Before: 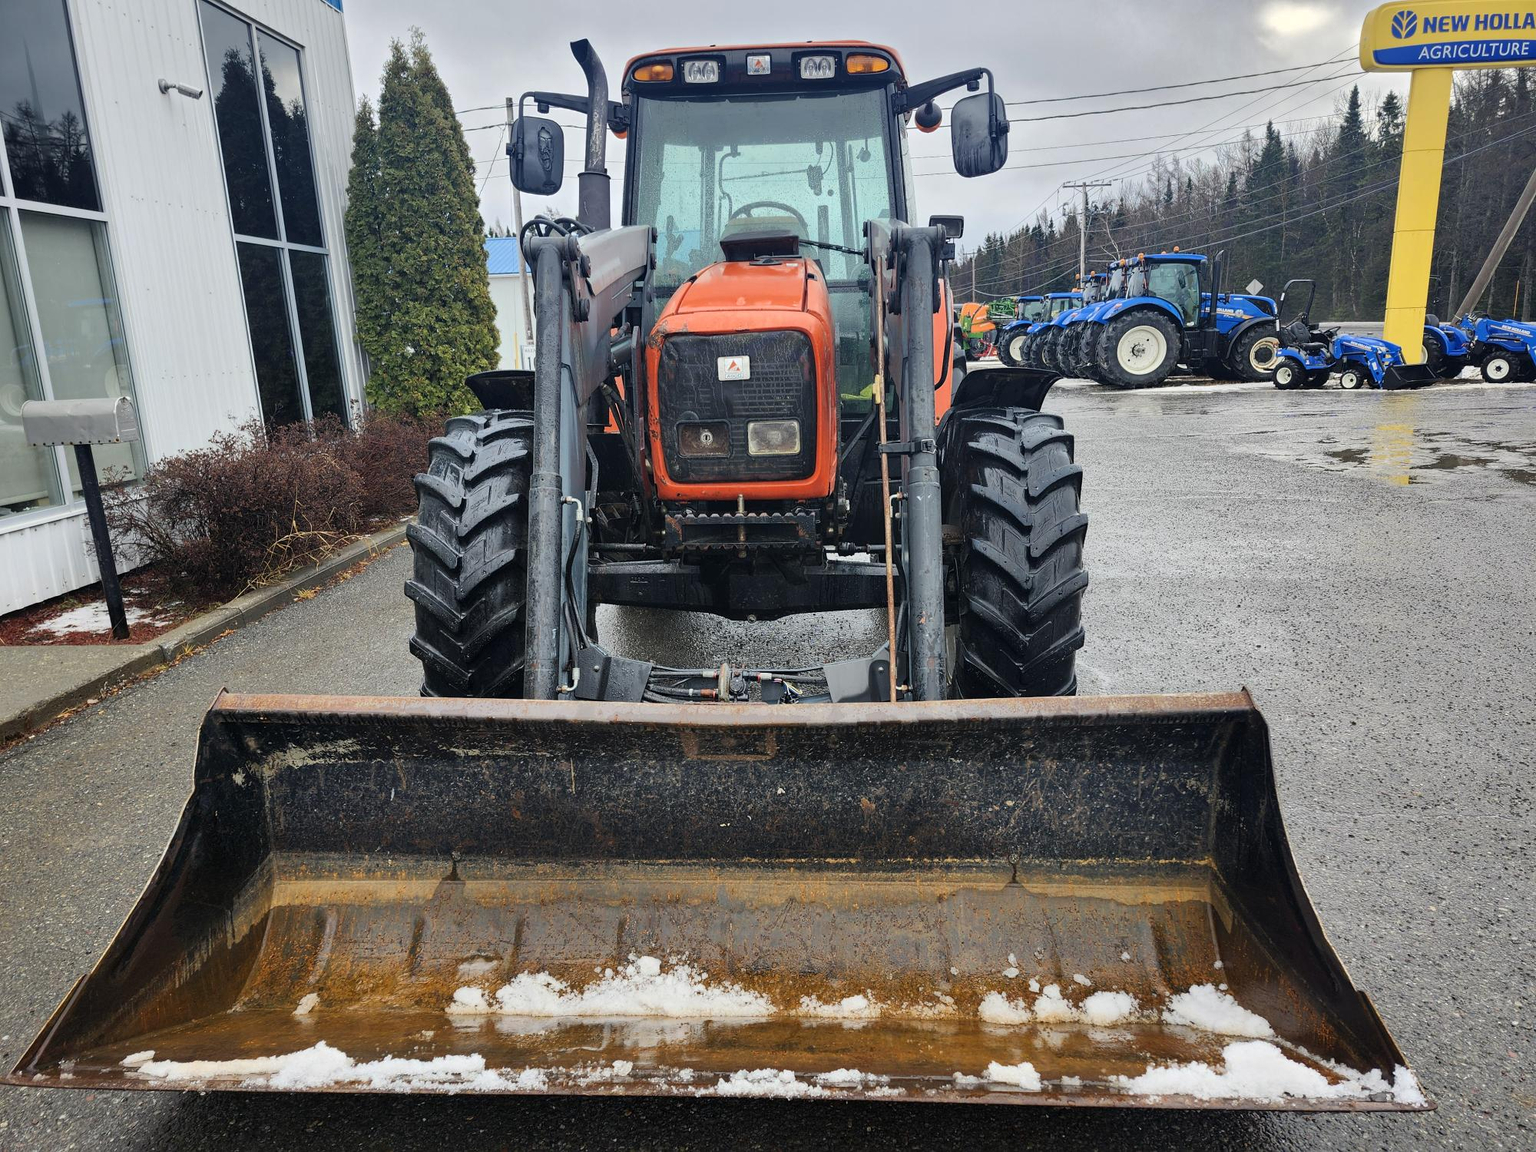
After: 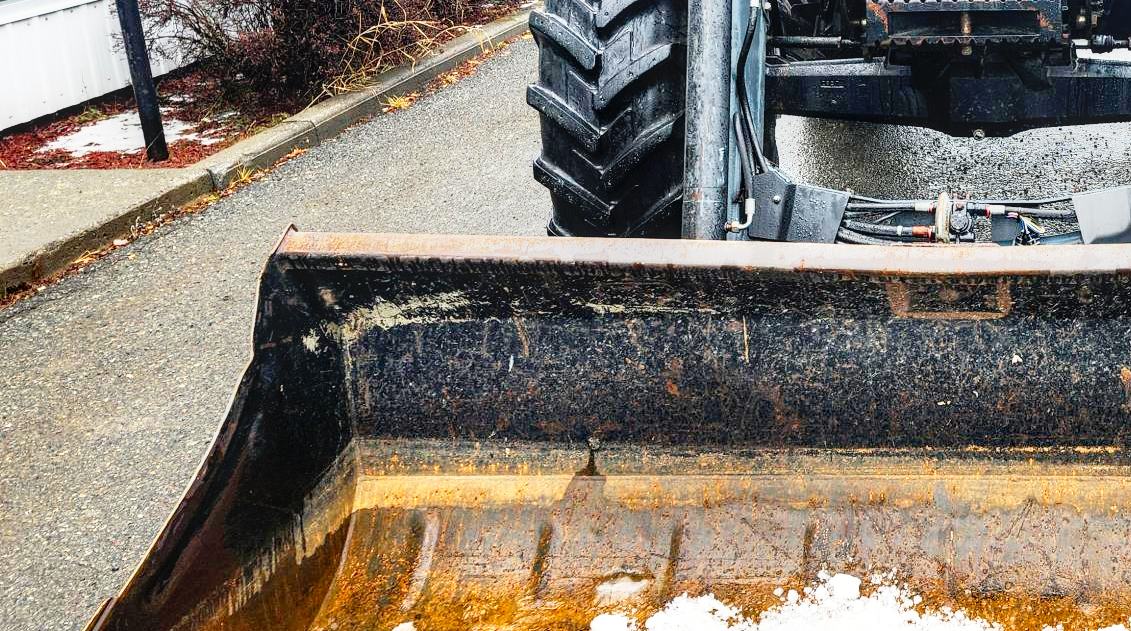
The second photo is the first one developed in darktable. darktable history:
crop: top 44.79%, right 43.443%, bottom 13.096%
local contrast: on, module defaults
base curve: curves: ch0 [(0, 0) (0.012, 0.01) (0.073, 0.168) (0.31, 0.711) (0.645, 0.957) (1, 1)], preserve colors none
